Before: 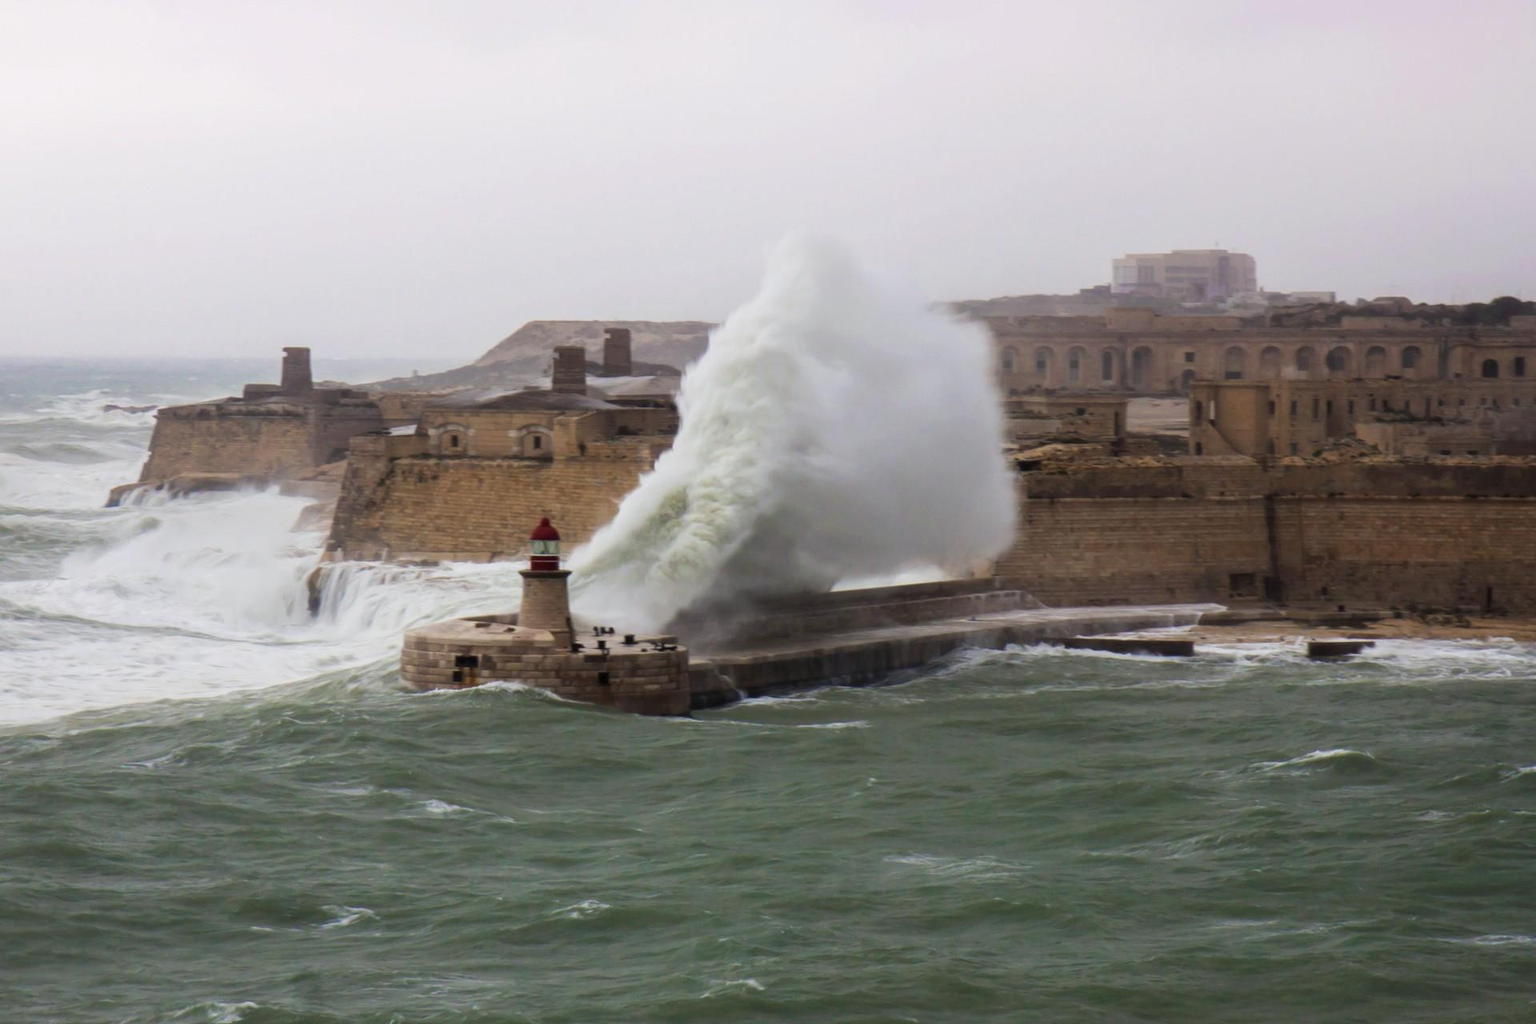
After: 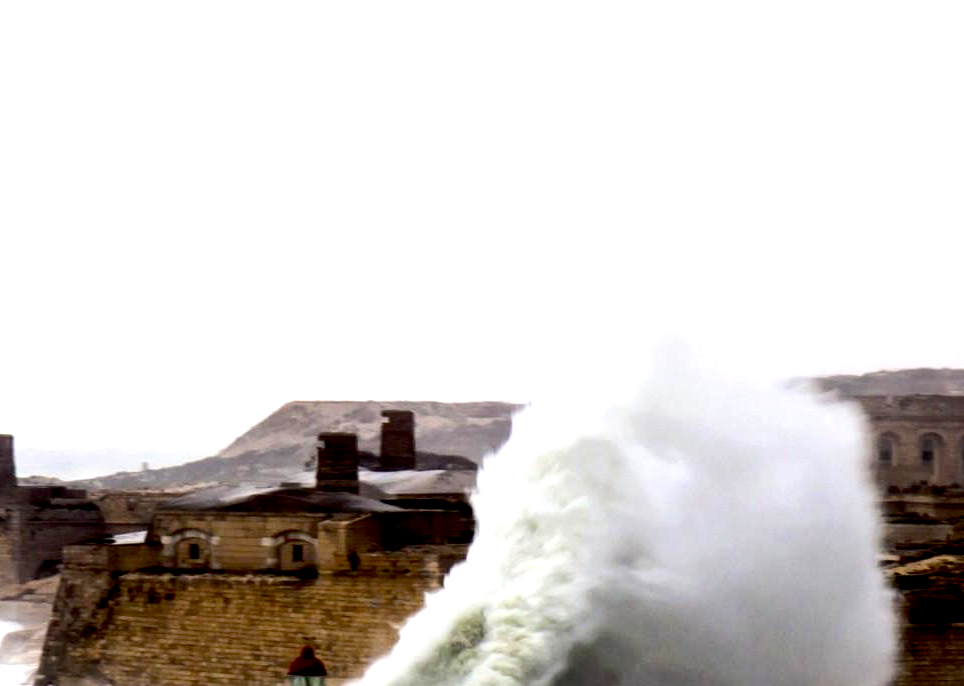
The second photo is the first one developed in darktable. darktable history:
exposure: black level correction 0.057, compensate highlight preservation false
crop: left 19.524%, right 30.251%, bottom 46.352%
tone equalizer: -8 EV -1.09 EV, -7 EV -1.04 EV, -6 EV -0.846 EV, -5 EV -0.546 EV, -3 EV 0.582 EV, -2 EV 0.851 EV, -1 EV 0.99 EV, +0 EV 1.06 EV, edges refinement/feathering 500, mask exposure compensation -1.57 EV, preserve details no
